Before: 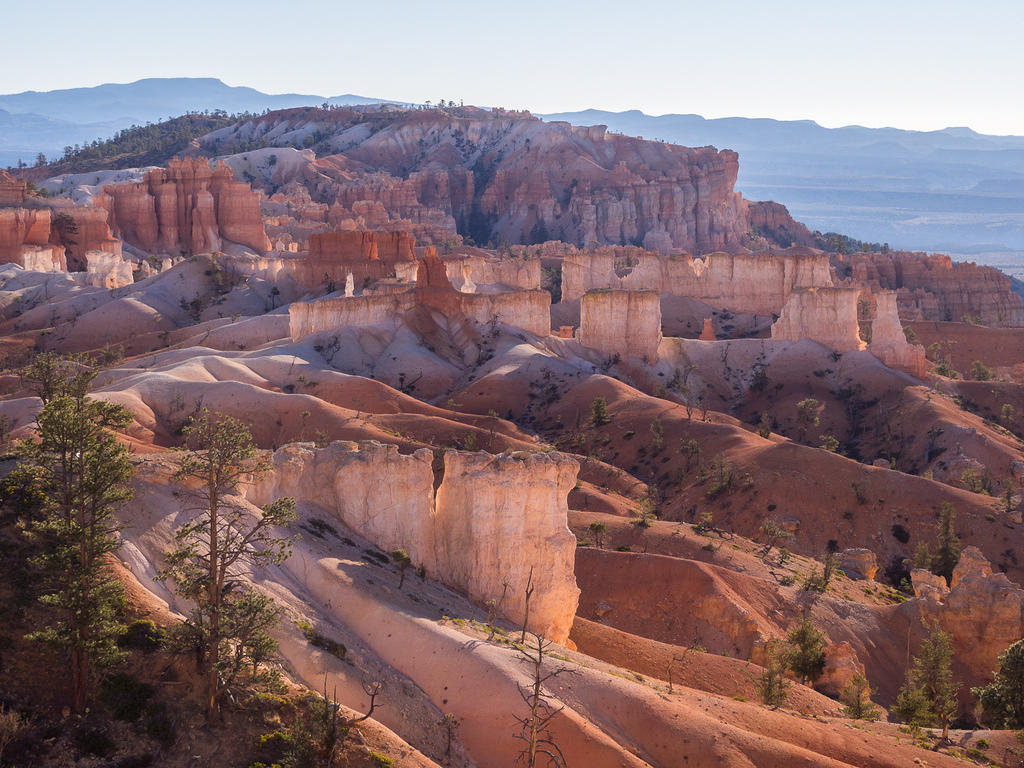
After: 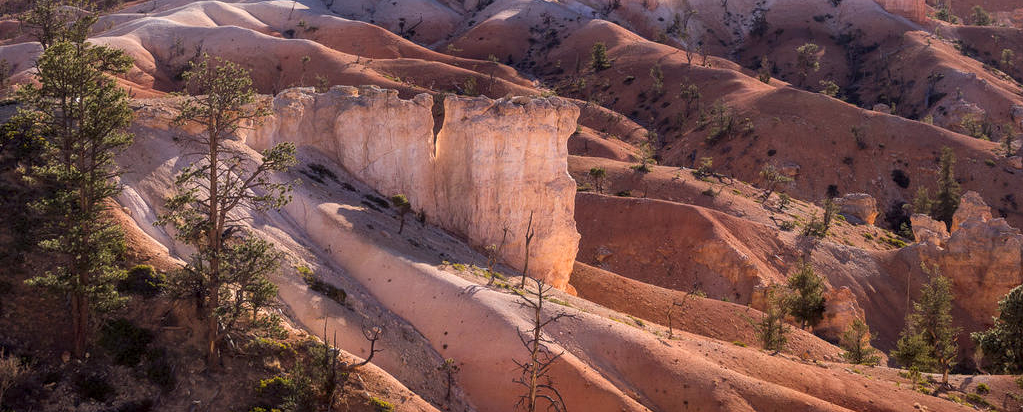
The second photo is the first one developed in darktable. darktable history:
crop and rotate: top 46.237%
local contrast: detail 130%
white balance: red 0.988, blue 1.017
